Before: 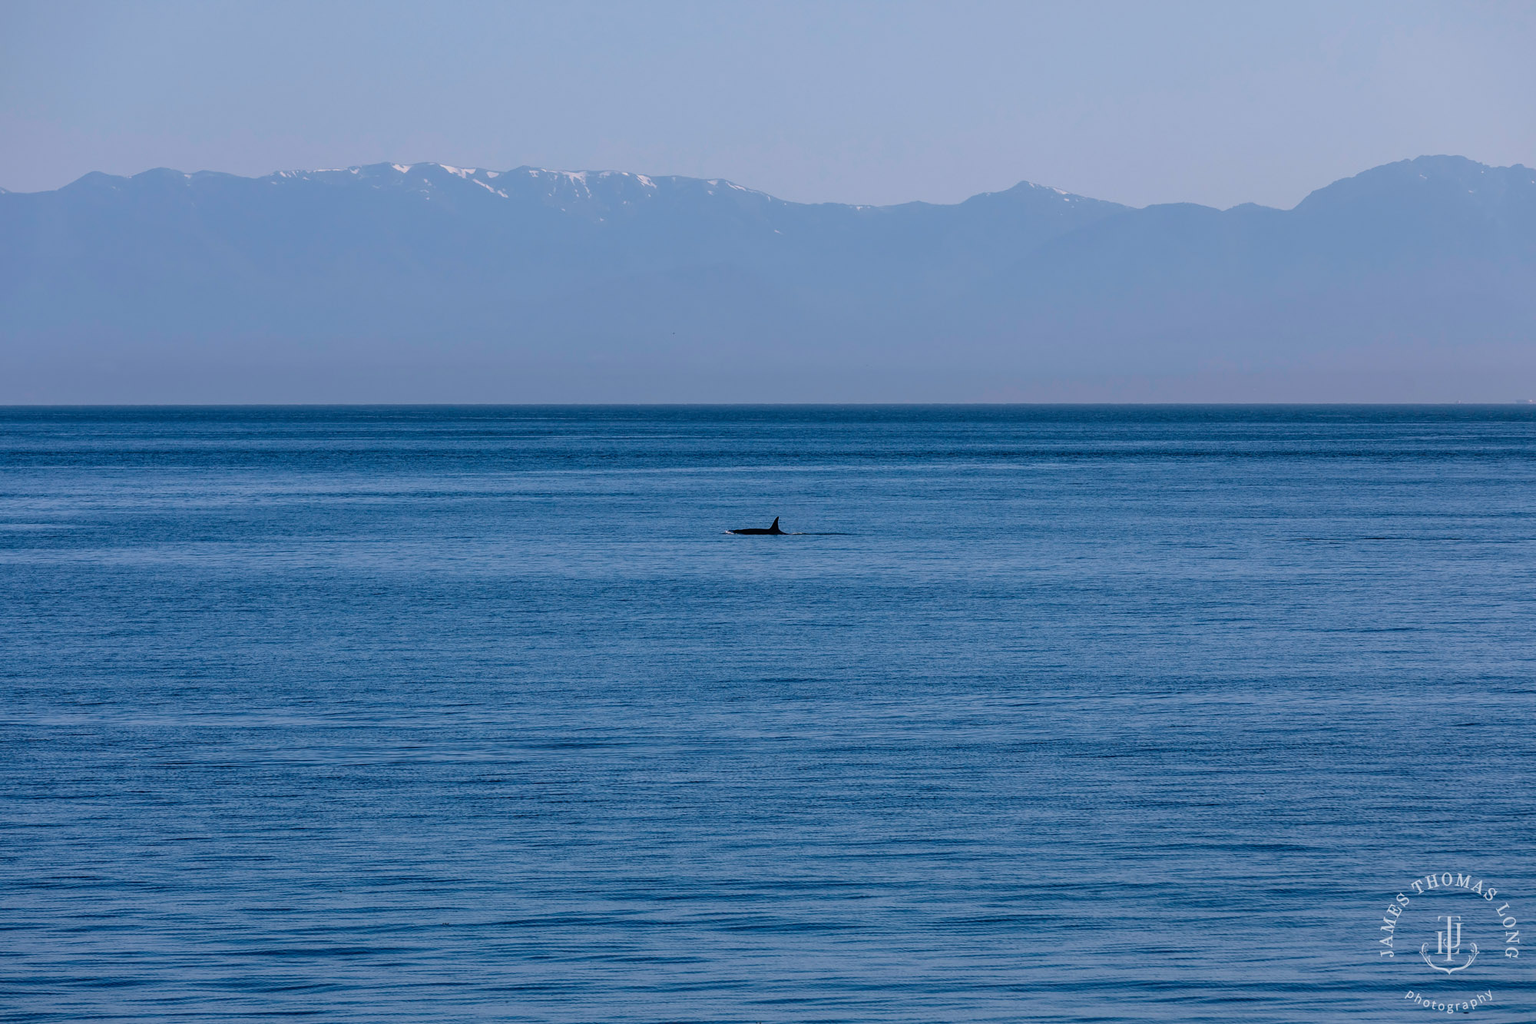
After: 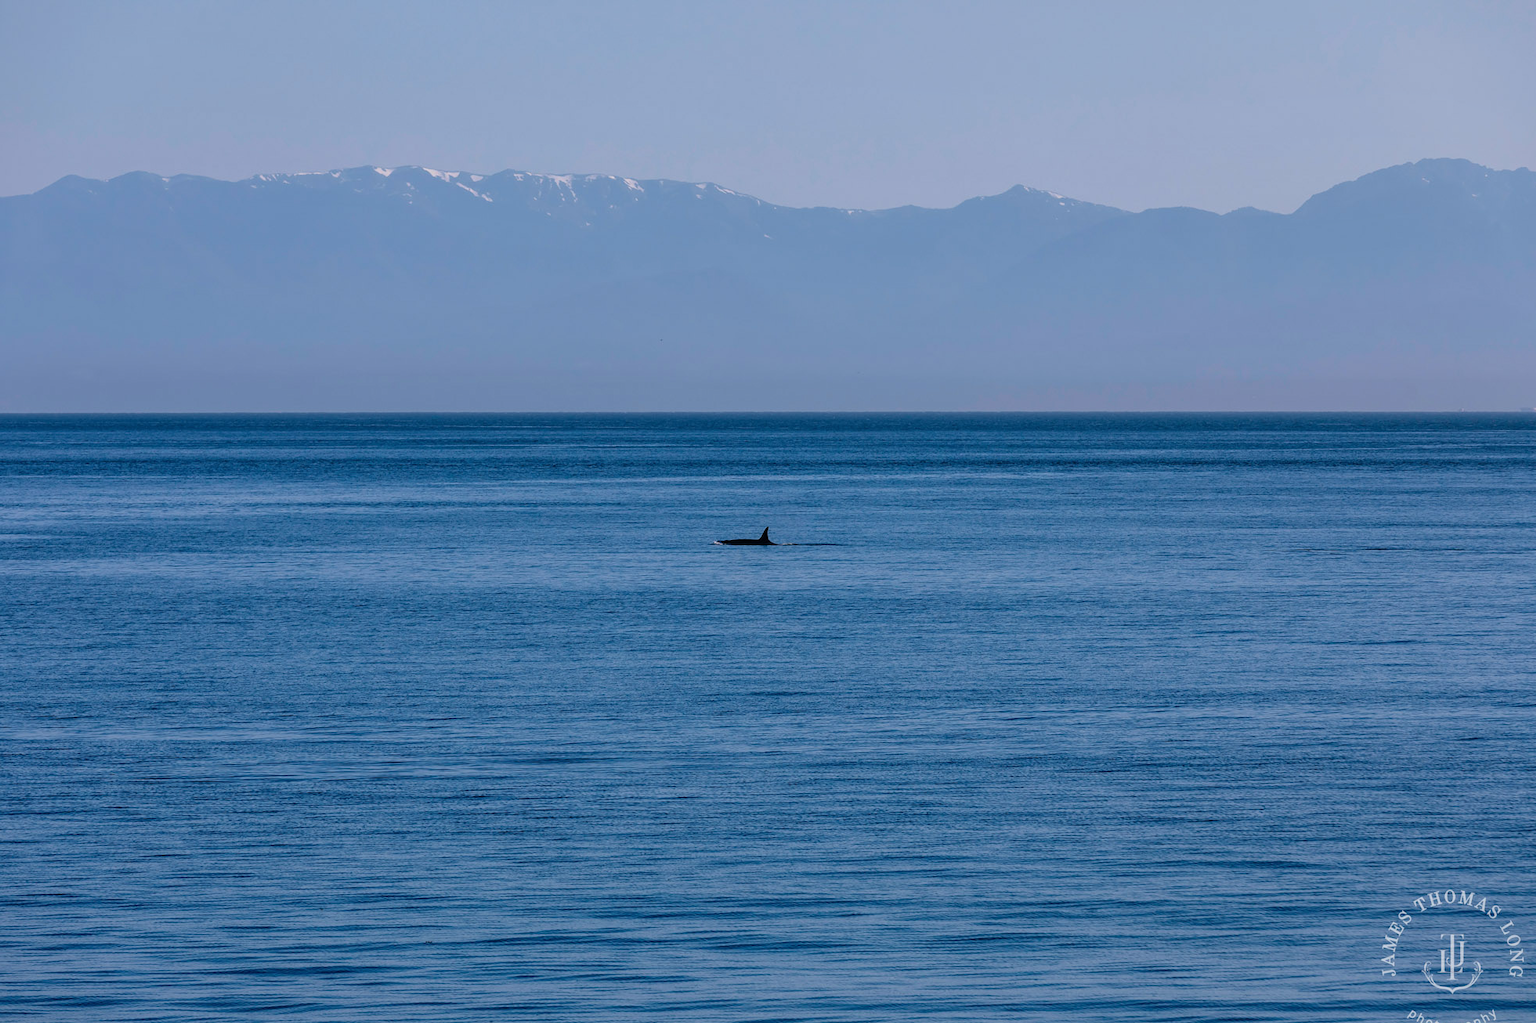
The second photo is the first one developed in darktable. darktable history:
shadows and highlights: shadows 10.77, white point adjustment 1, highlights -38.72
crop: left 1.663%, right 0.267%, bottom 1.915%
